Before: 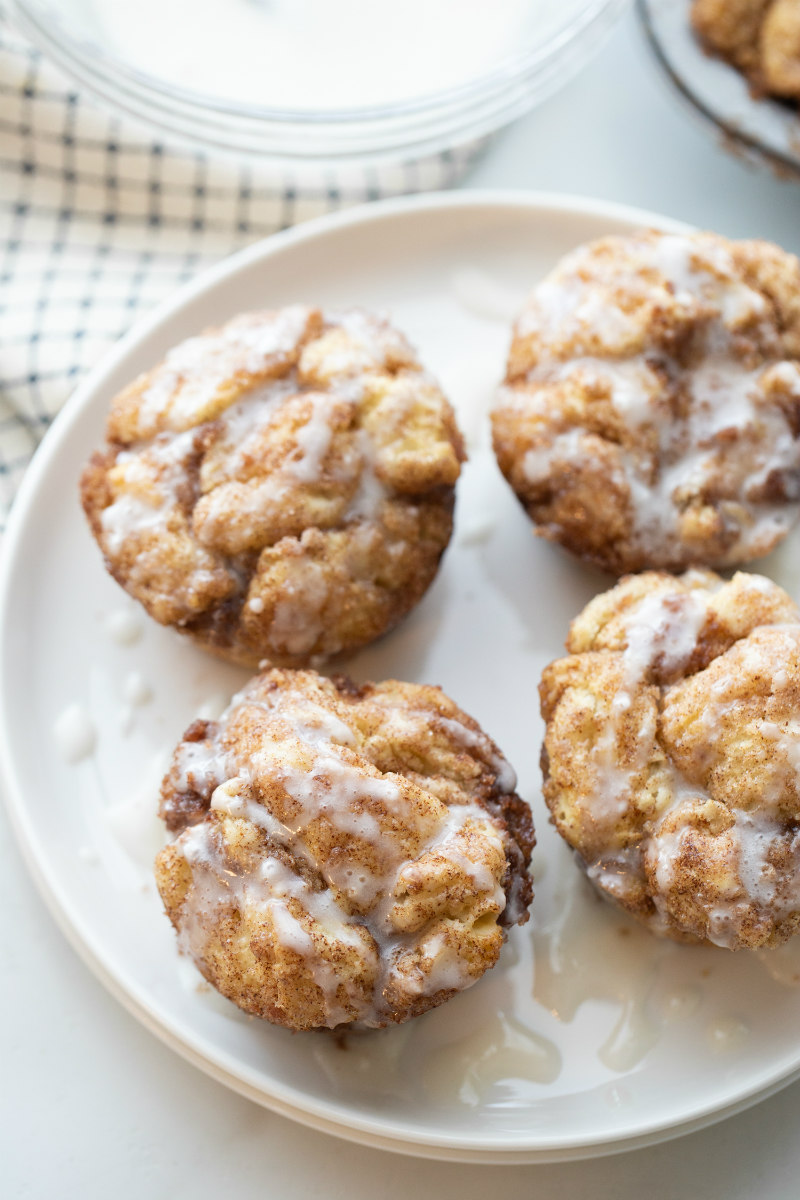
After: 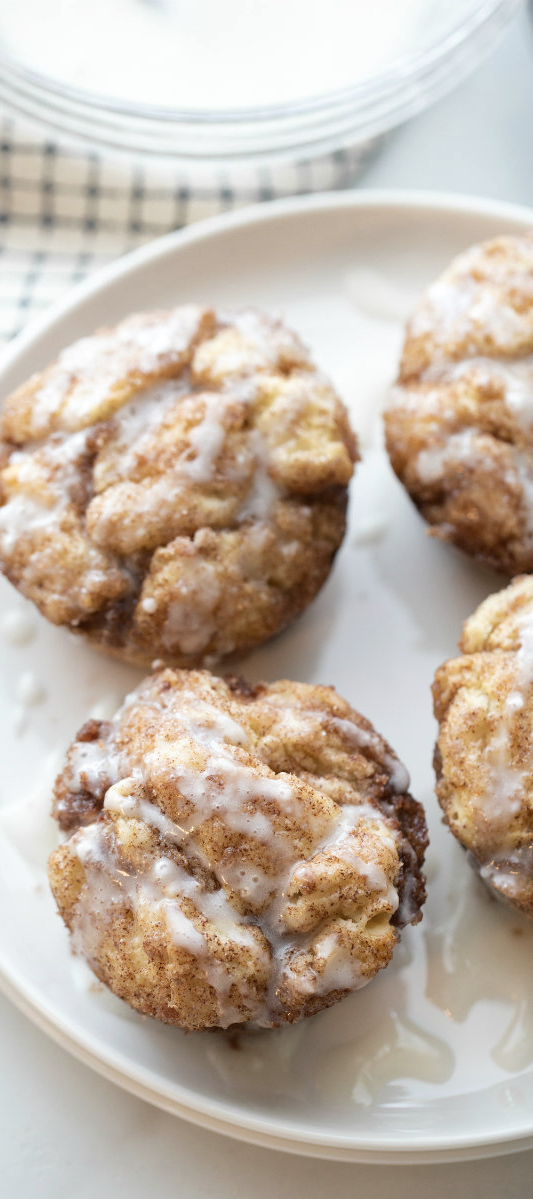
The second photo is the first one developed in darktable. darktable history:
contrast brightness saturation: contrast 0.11, saturation -0.17
shadows and highlights: shadows 10, white point adjustment 1, highlights -40
crop and rotate: left 13.537%, right 19.796%
